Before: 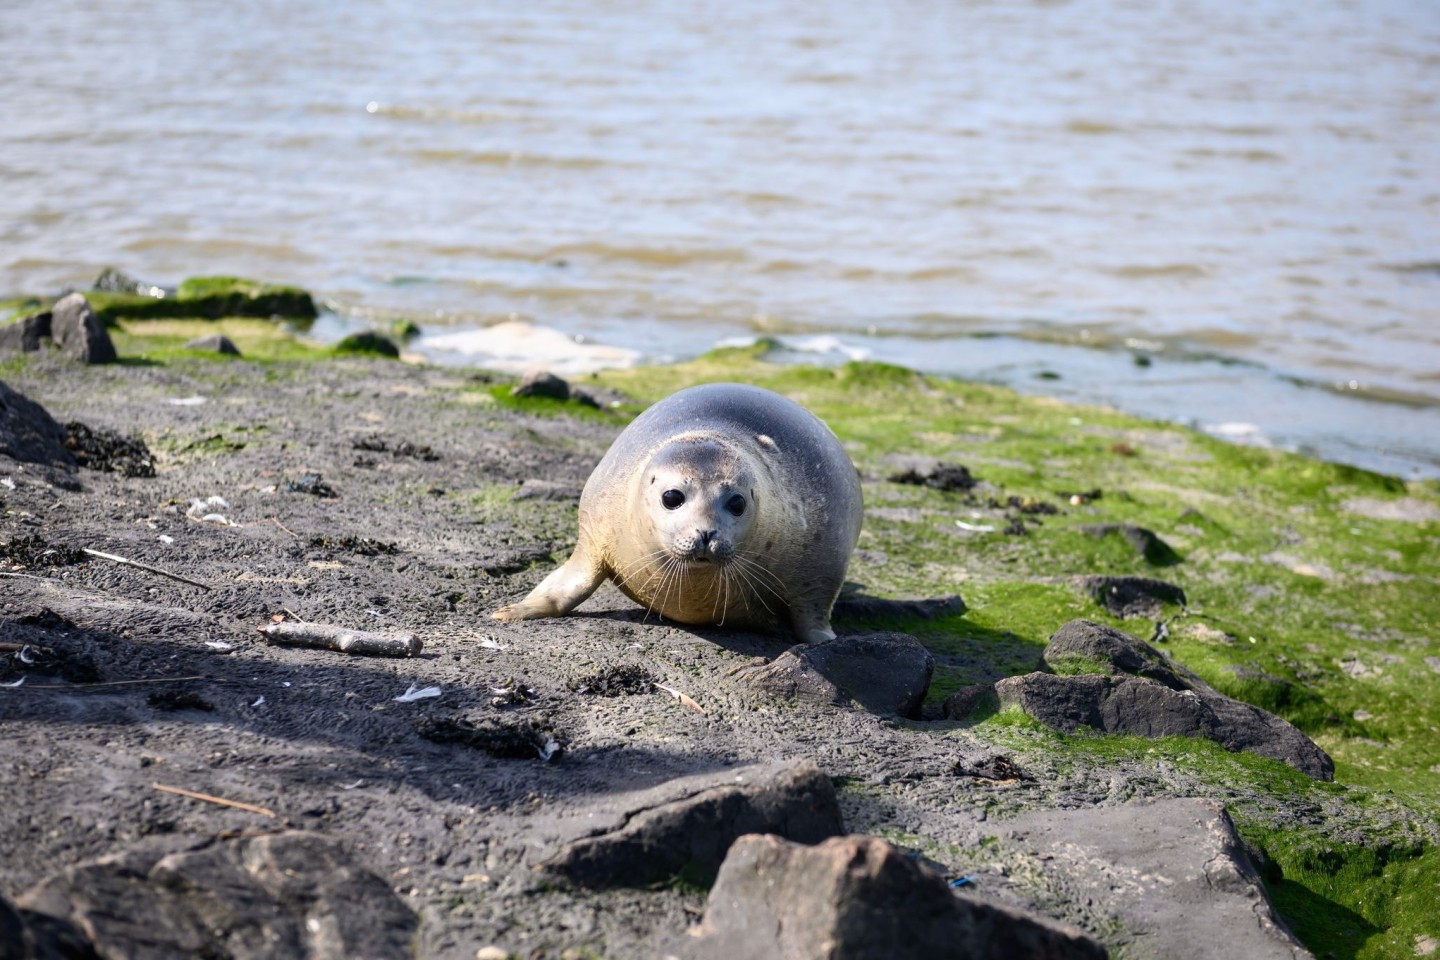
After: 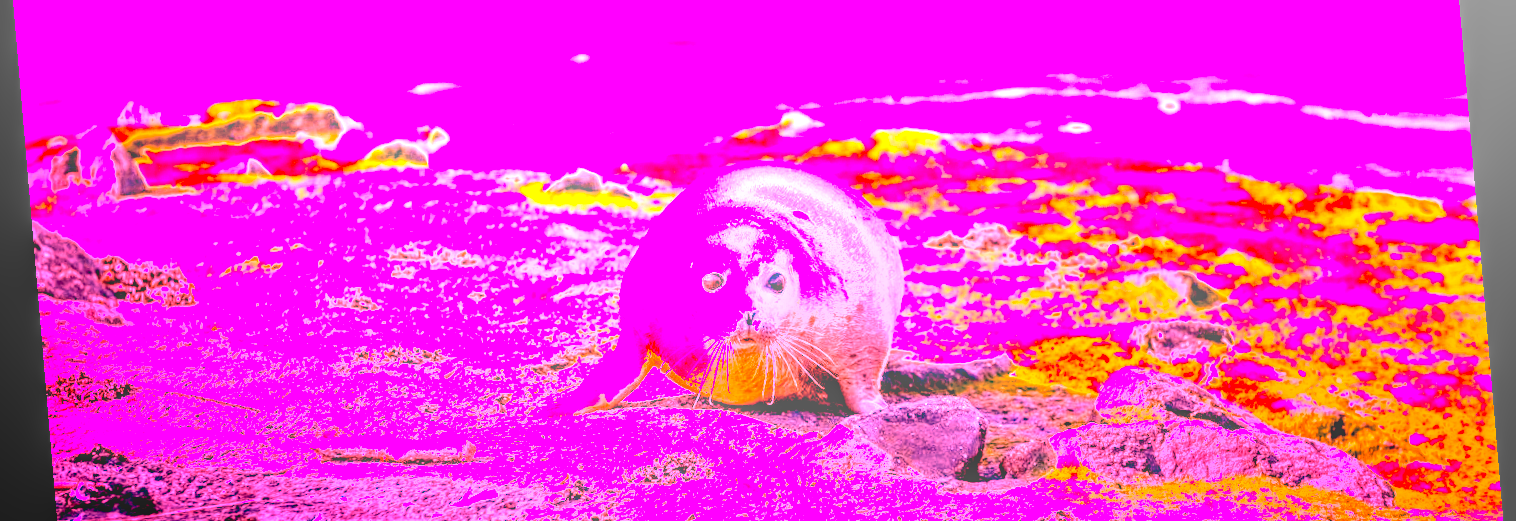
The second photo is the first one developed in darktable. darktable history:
crop and rotate: top 26.056%, bottom 25.543%
exposure: black level correction 0.011, exposure 1.088 EV, compensate exposure bias true, compensate highlight preservation false
white balance: red 4.26, blue 1.802
local contrast: highlights 61%, detail 143%, midtone range 0.428
tone equalizer: on, module defaults
rotate and perspective: rotation -4.86°, automatic cropping off
color balance: contrast 6.48%, output saturation 113.3%
